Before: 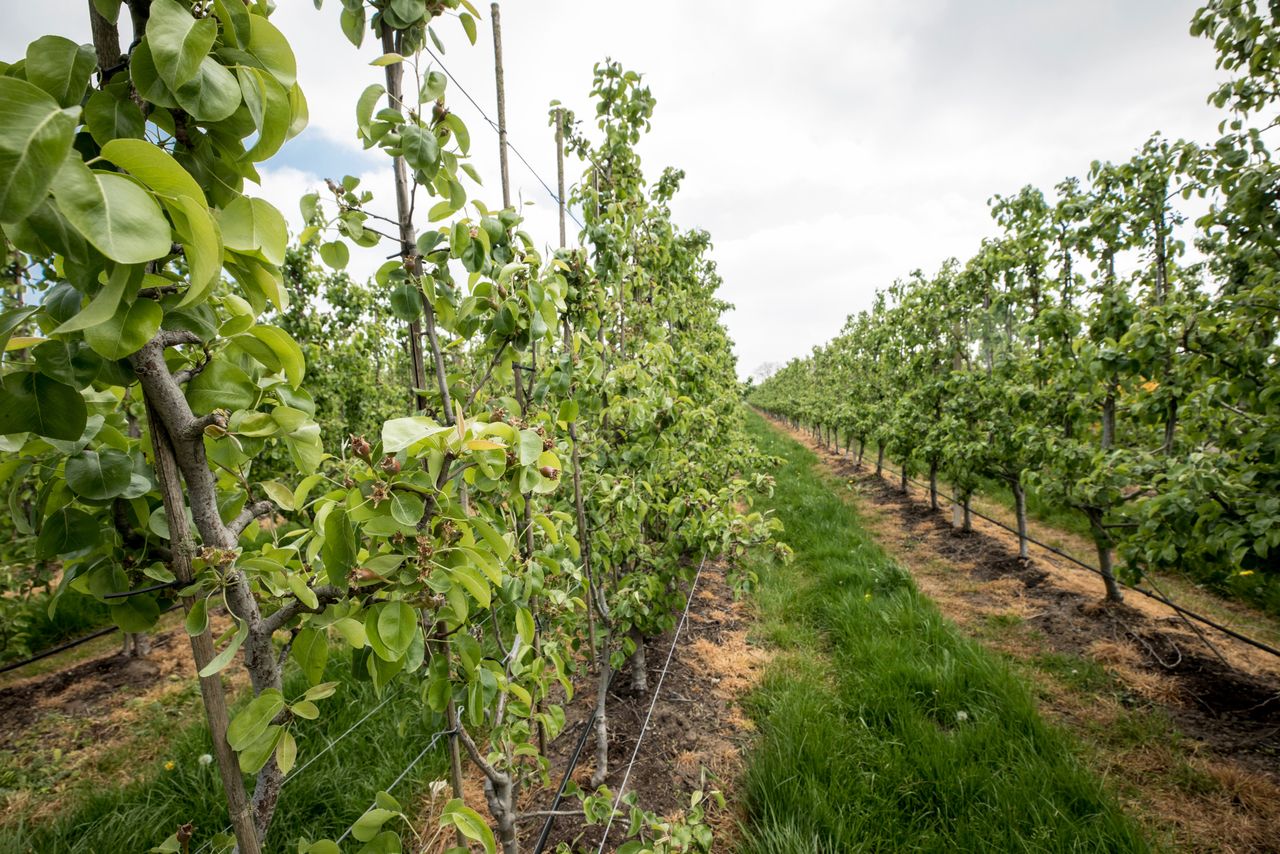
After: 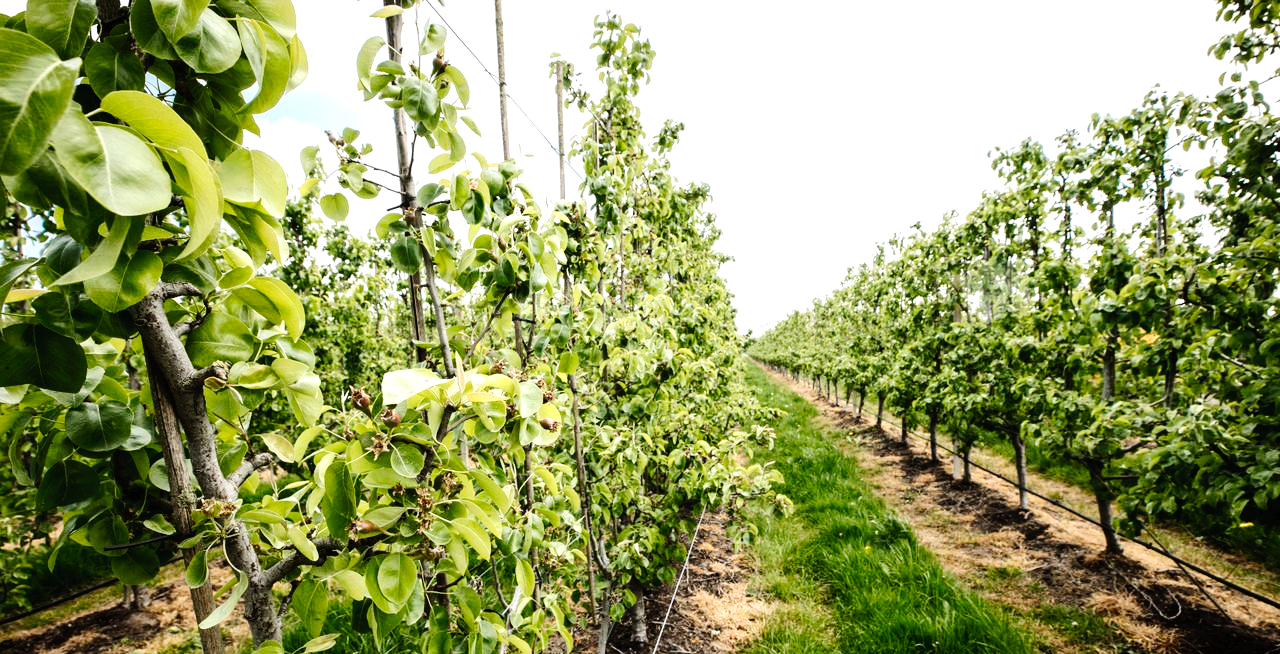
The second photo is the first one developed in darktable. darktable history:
tone equalizer: -8 EV -0.75 EV, -7 EV -0.7 EV, -6 EV -0.6 EV, -5 EV -0.4 EV, -3 EV 0.4 EV, -2 EV 0.6 EV, -1 EV 0.7 EV, +0 EV 0.75 EV, edges refinement/feathering 500, mask exposure compensation -1.57 EV, preserve details no
tone curve: curves: ch0 [(0, 0) (0.003, 0.013) (0.011, 0.016) (0.025, 0.021) (0.044, 0.029) (0.069, 0.039) (0.1, 0.056) (0.136, 0.085) (0.177, 0.14) (0.224, 0.201) (0.277, 0.28) (0.335, 0.372) (0.399, 0.475) (0.468, 0.567) (0.543, 0.643) (0.623, 0.722) (0.709, 0.801) (0.801, 0.859) (0.898, 0.927) (1, 1)], preserve colors none
crop: top 5.667%, bottom 17.637%
